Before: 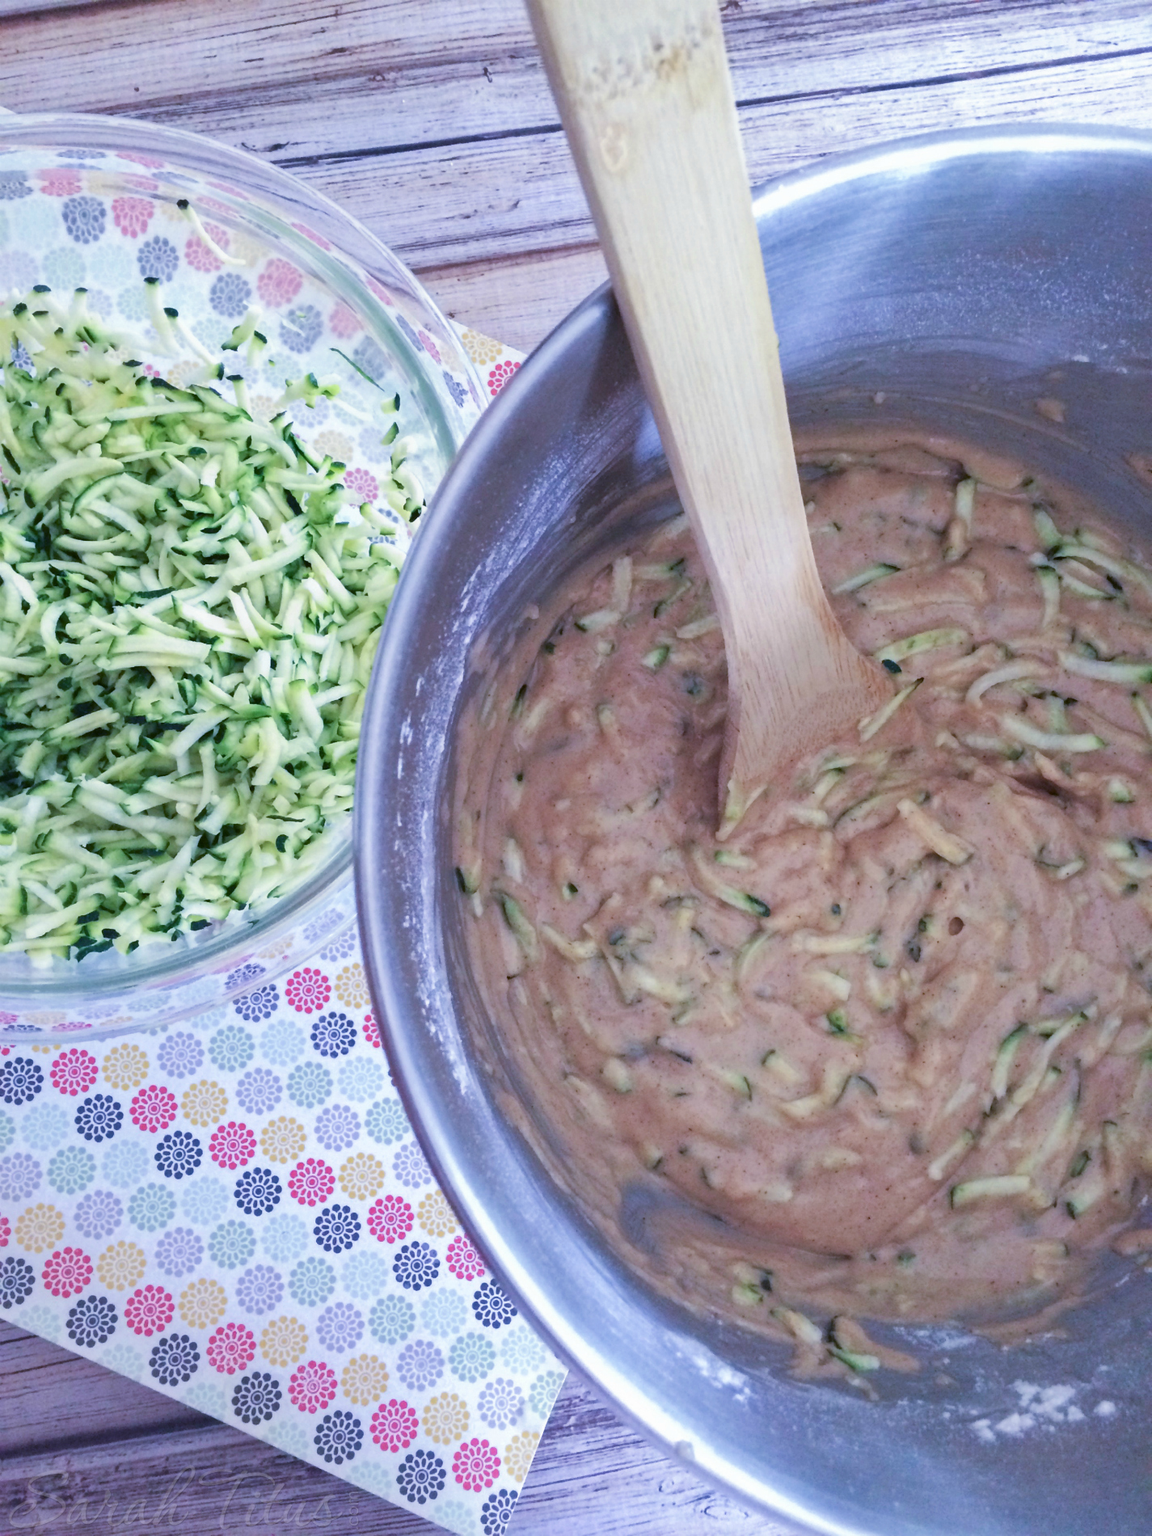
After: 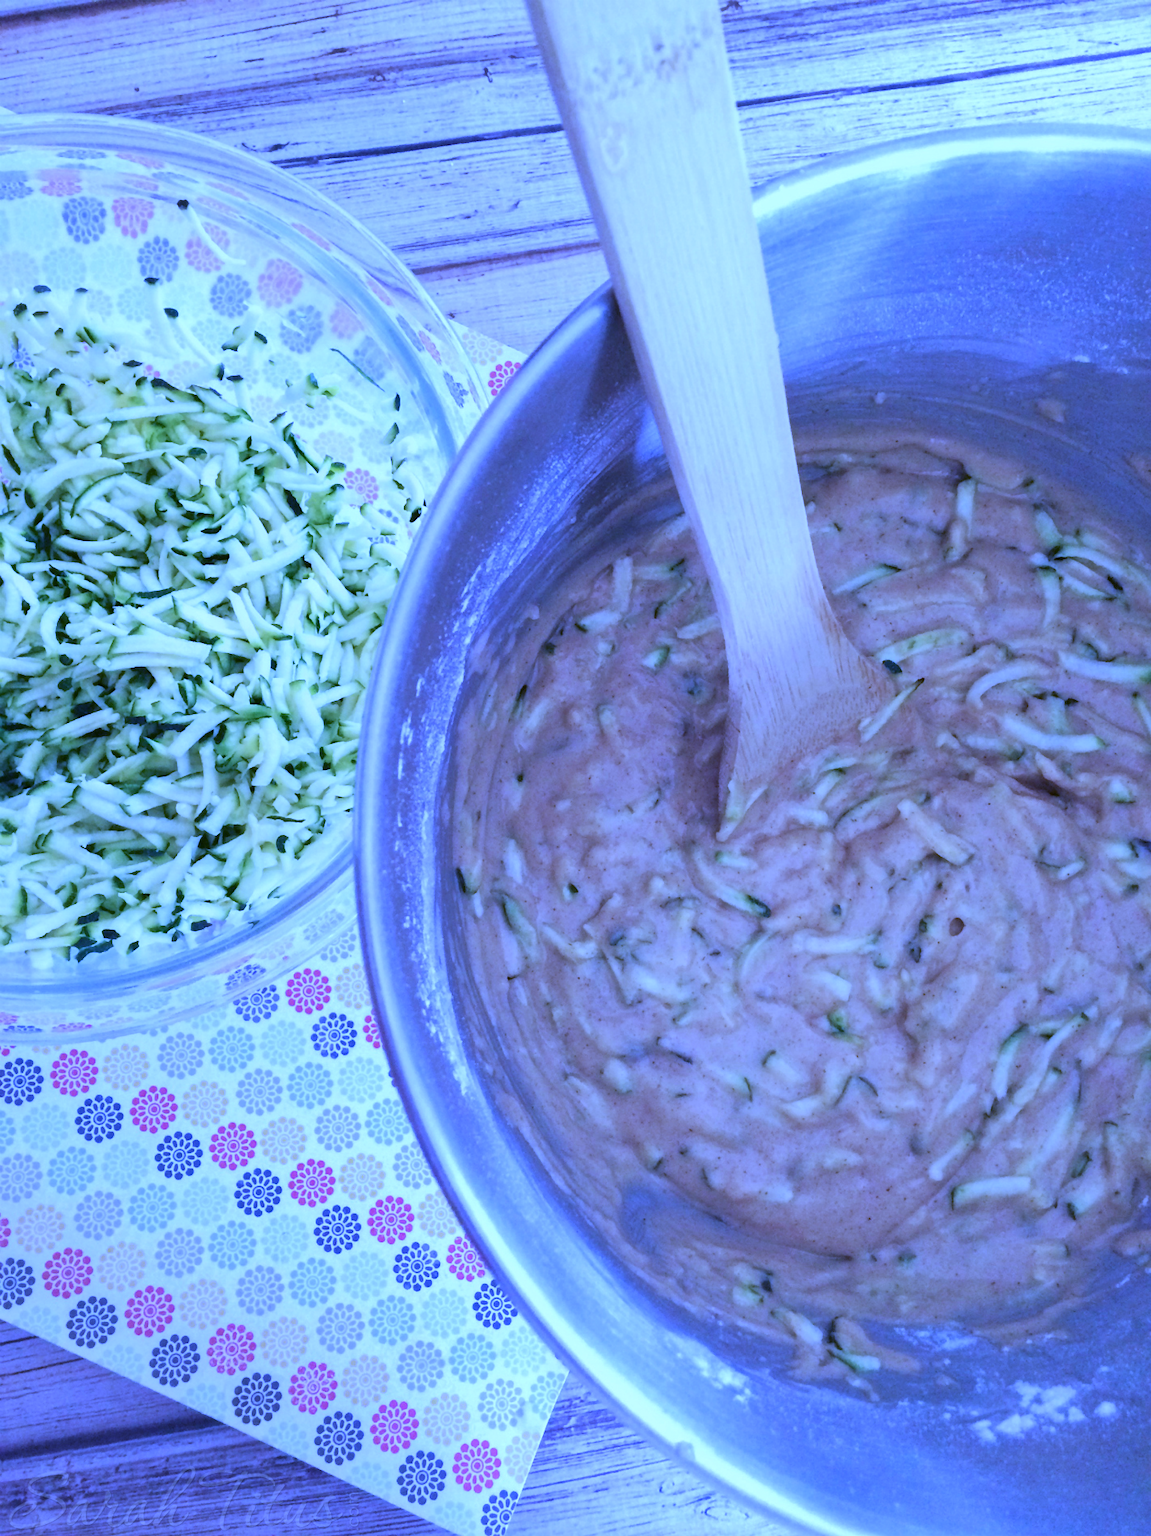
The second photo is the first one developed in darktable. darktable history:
white balance: red 0.766, blue 1.537
